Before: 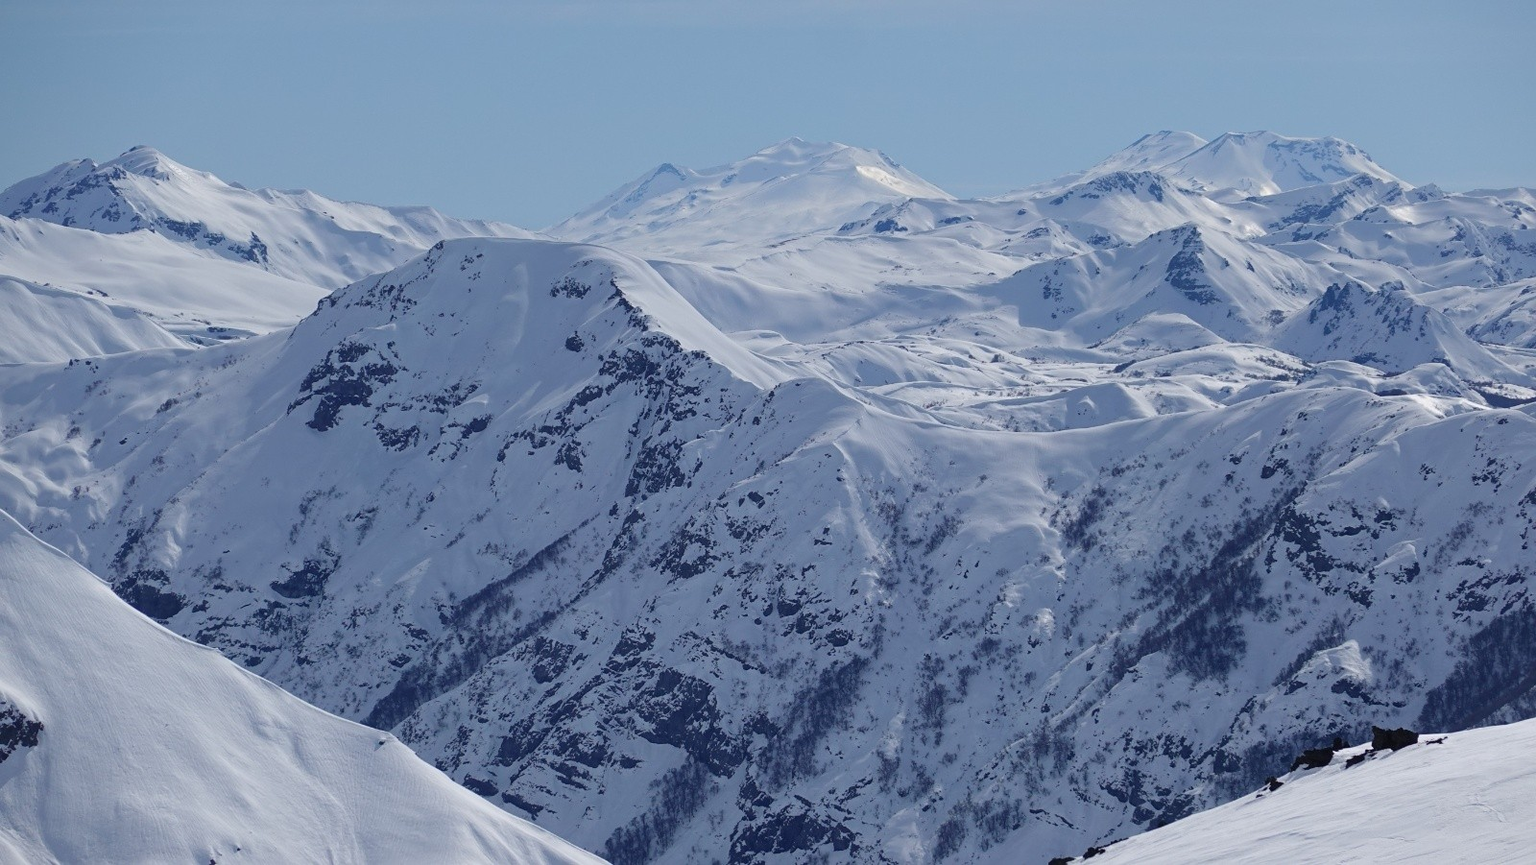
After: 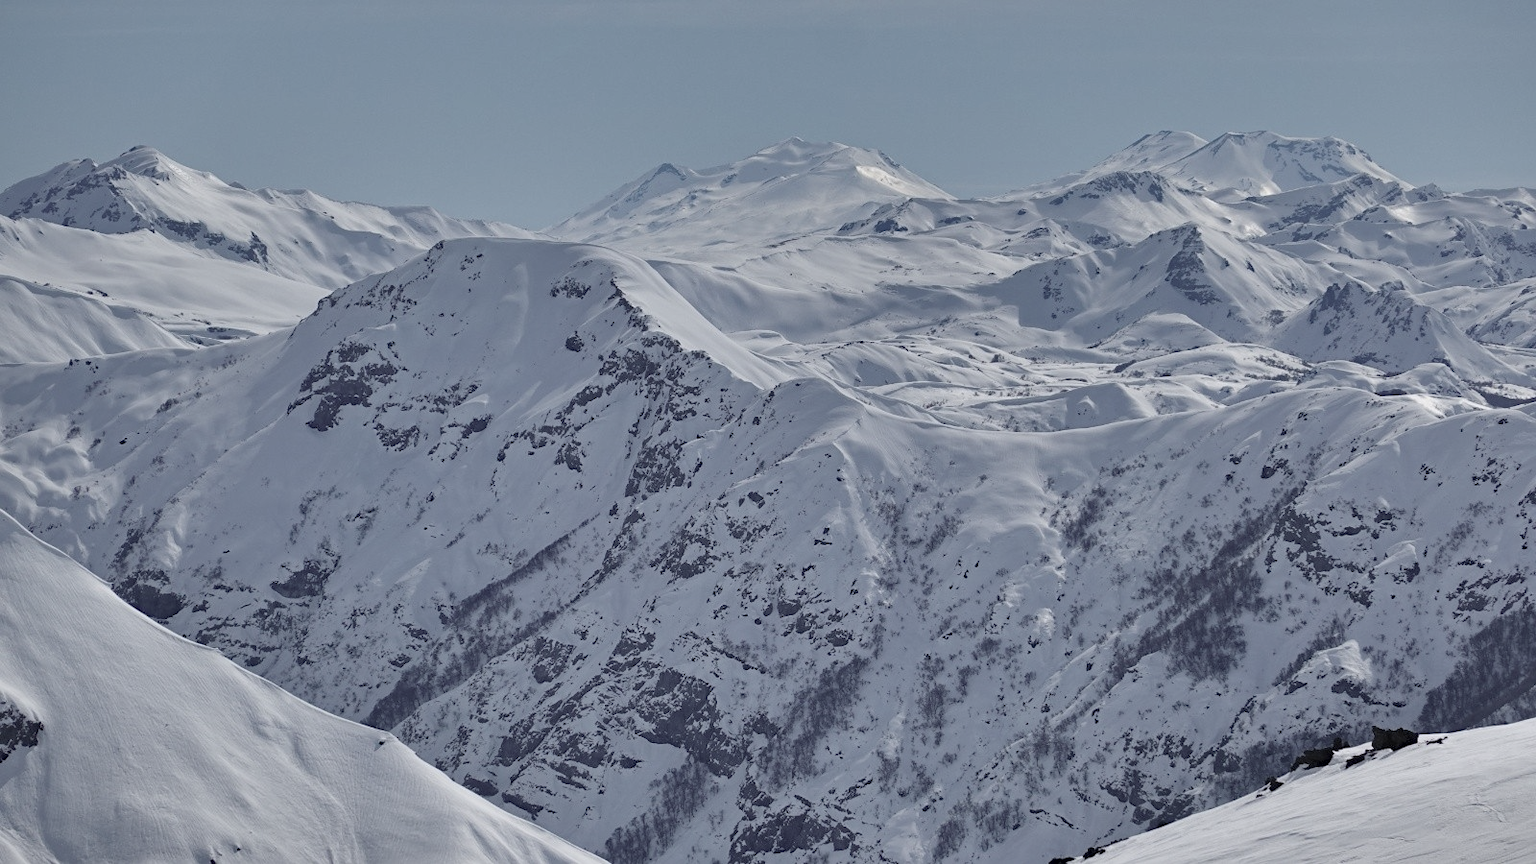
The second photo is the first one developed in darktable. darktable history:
contrast brightness saturation: brightness 0.187, saturation -0.482
haze removal: compatibility mode true, adaptive false
shadows and highlights: white point adjustment -3.61, highlights -63.72, soften with gaussian
